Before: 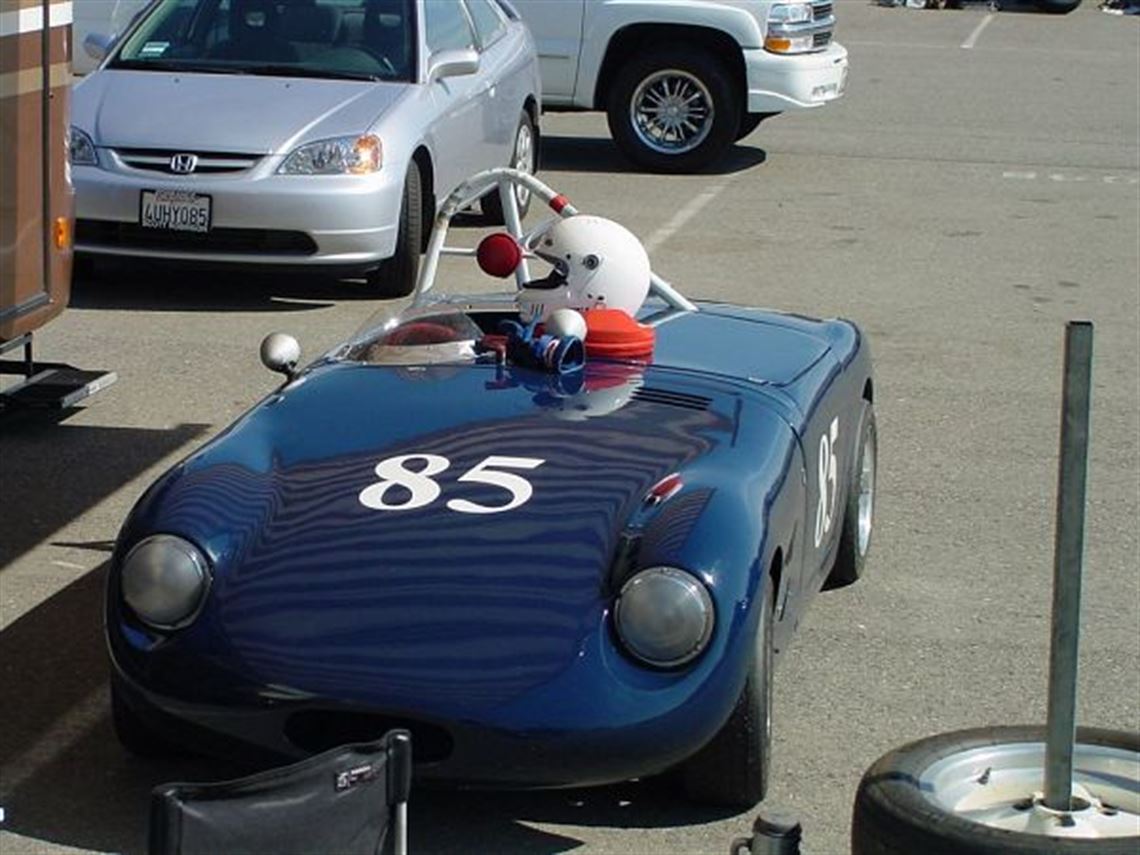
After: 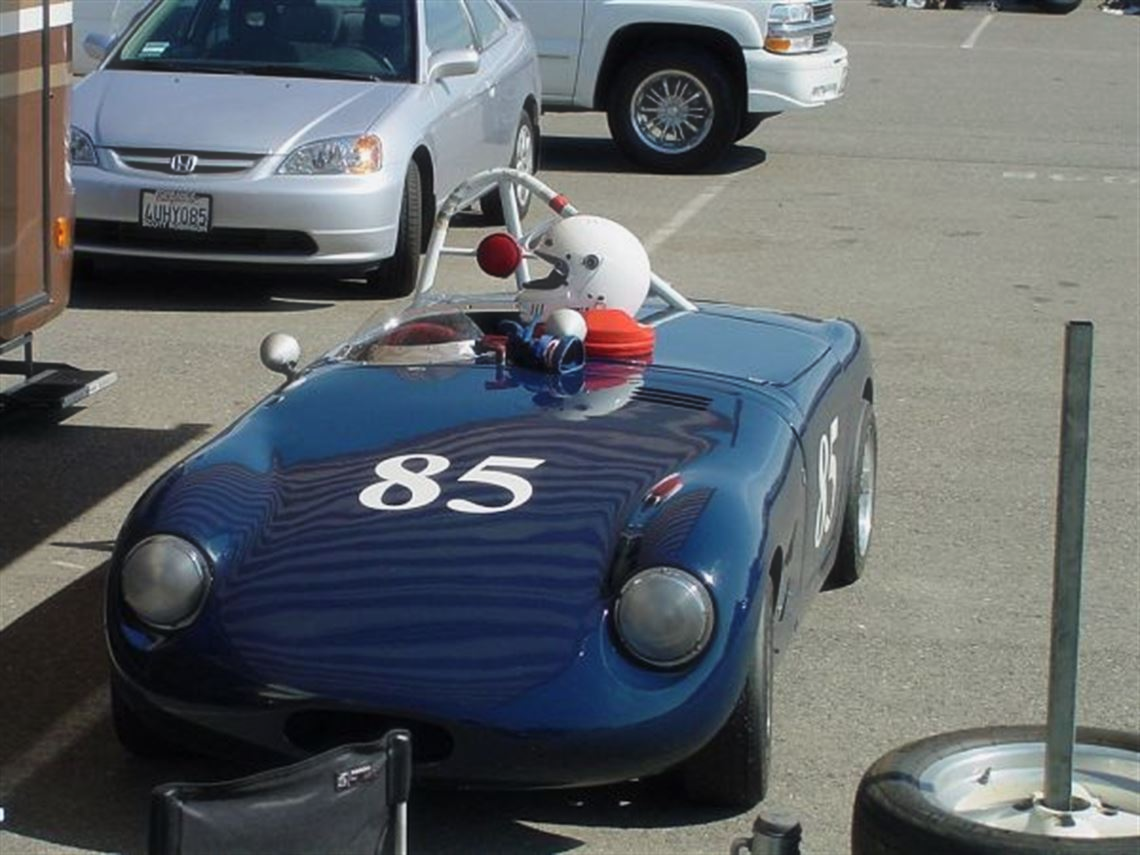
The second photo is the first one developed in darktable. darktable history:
haze removal: strength -0.107, compatibility mode true, adaptive false
